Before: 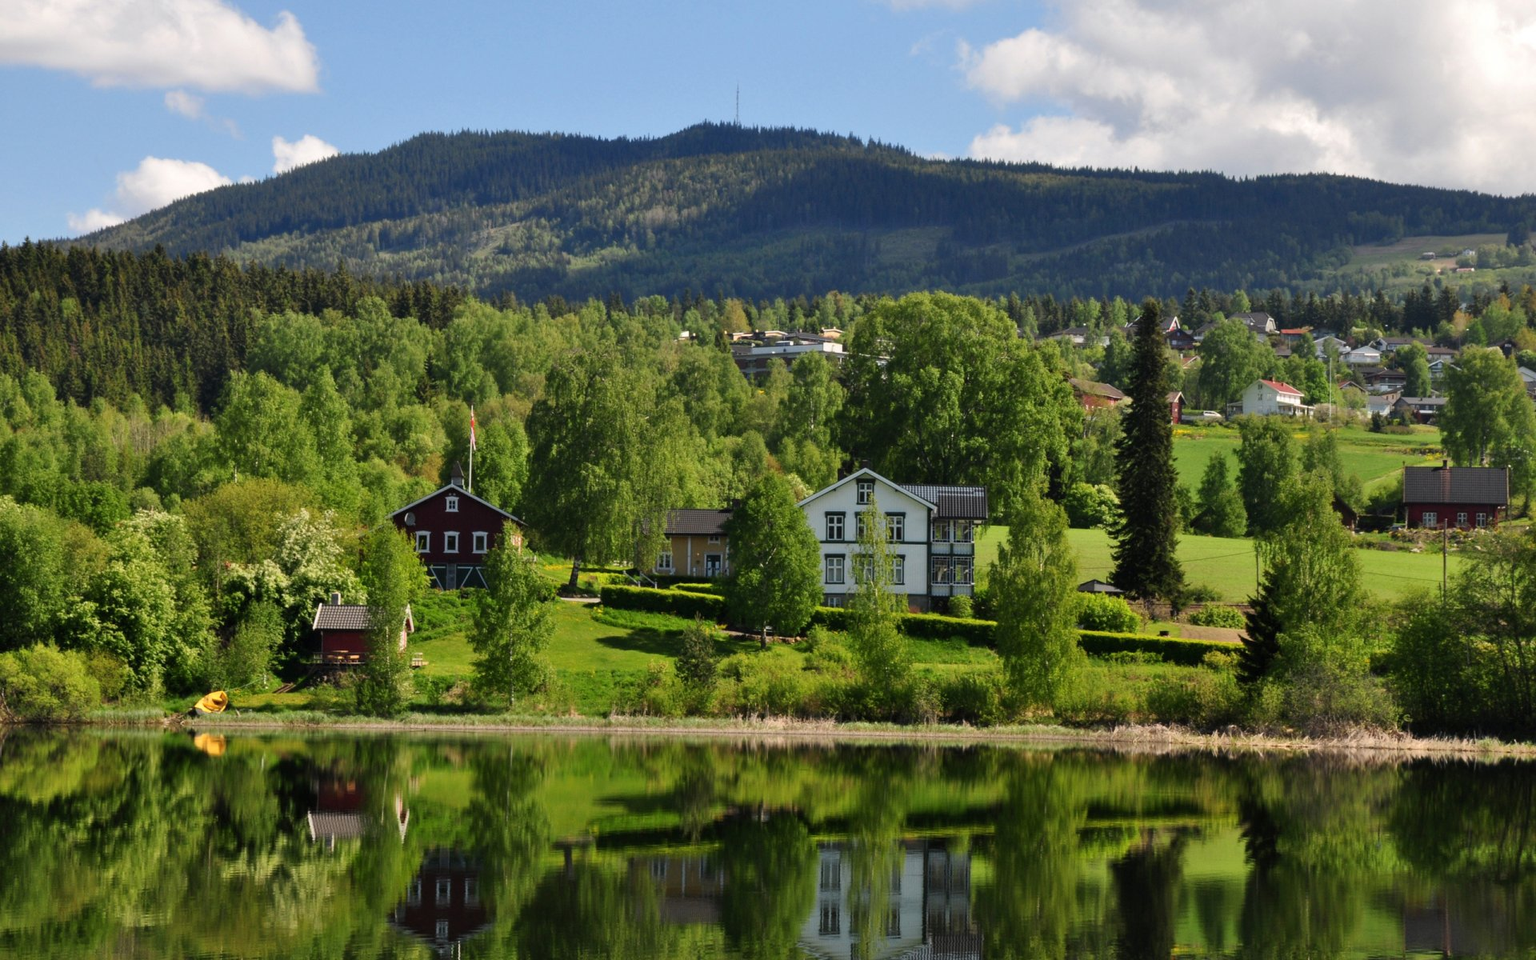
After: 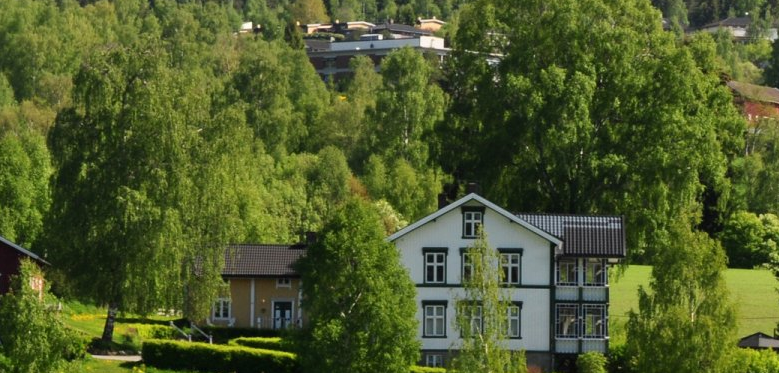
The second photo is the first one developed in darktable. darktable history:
crop: left 31.744%, top 32.67%, right 27.655%, bottom 36.187%
